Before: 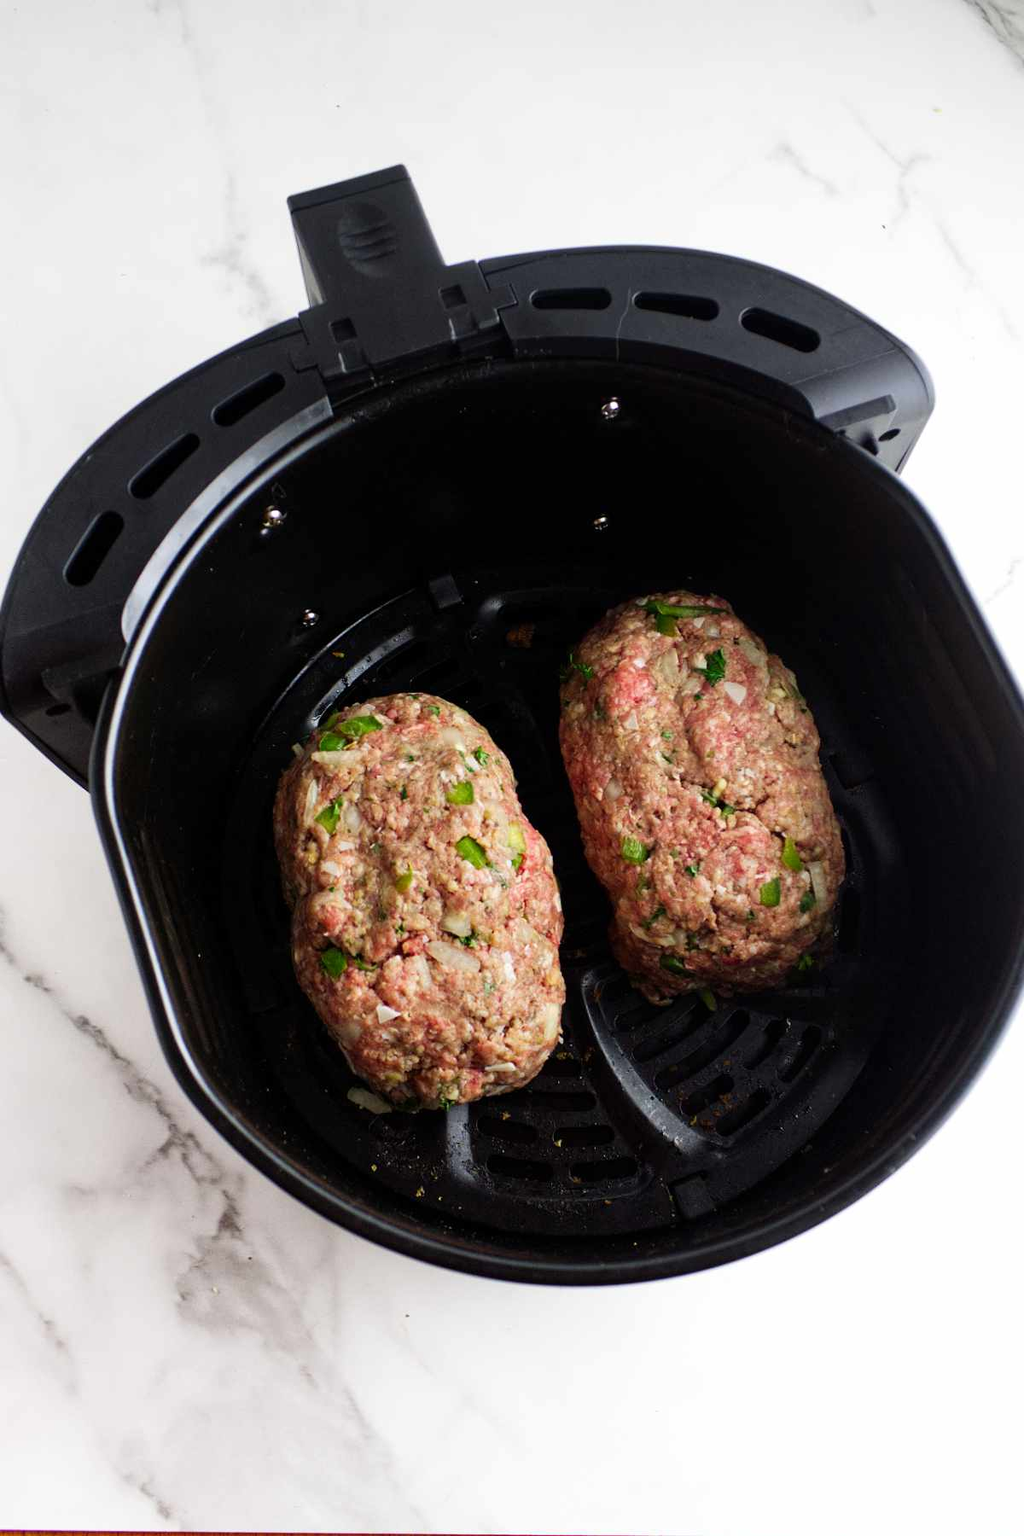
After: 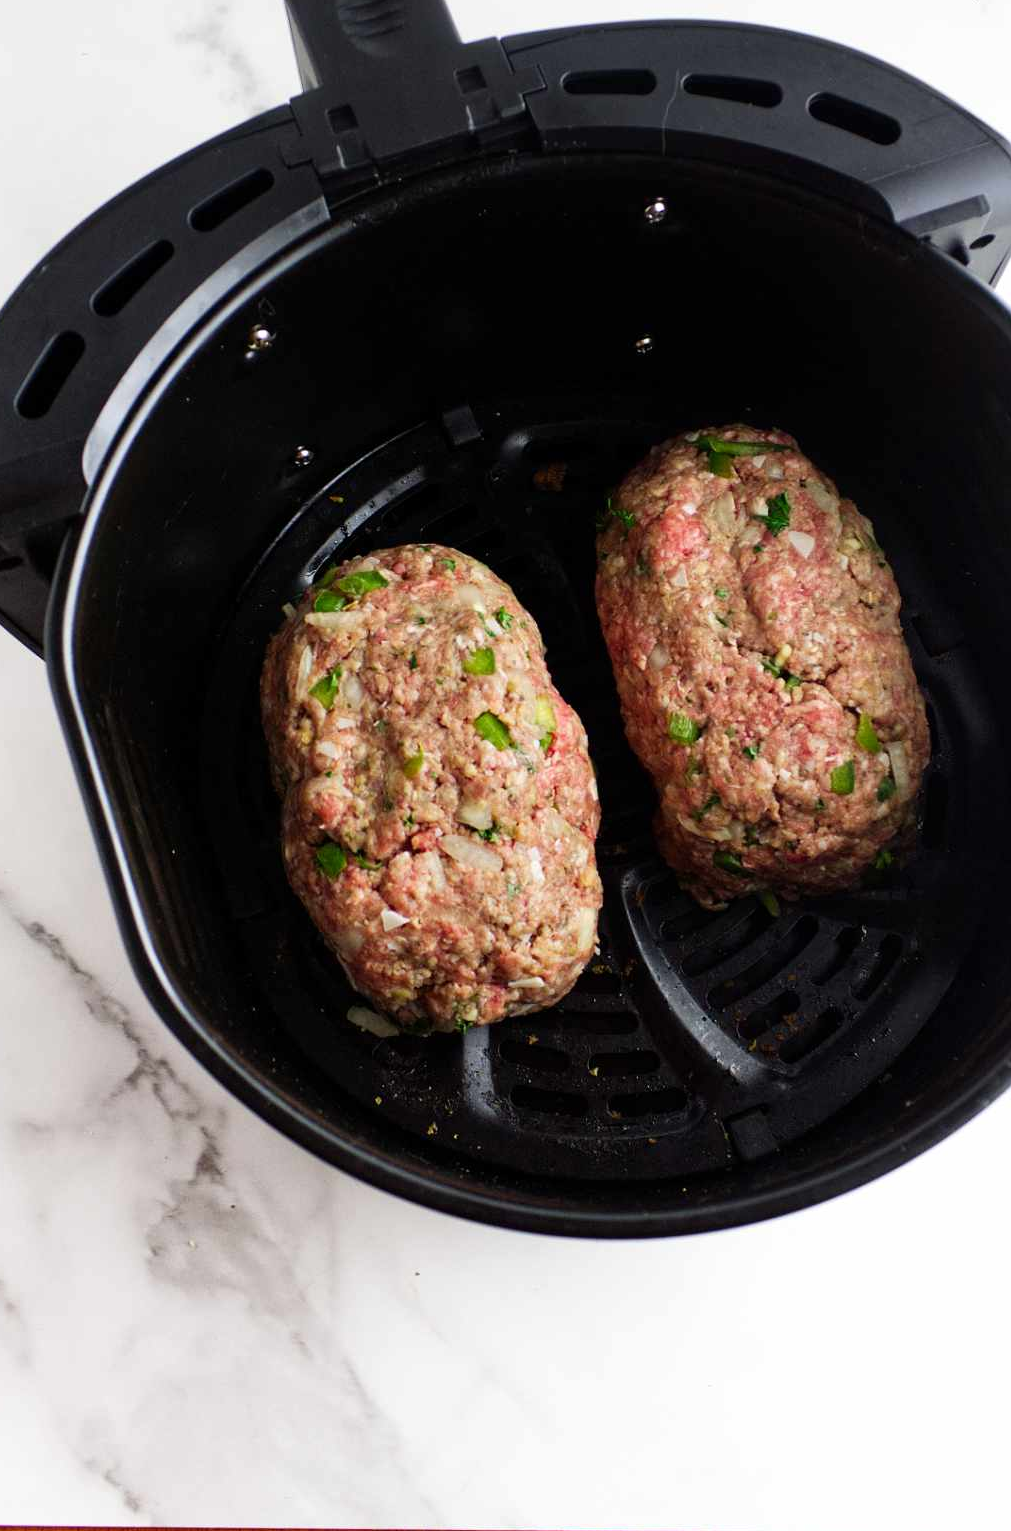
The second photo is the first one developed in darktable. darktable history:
crop and rotate: left 5.025%, top 14.927%, right 10.678%
